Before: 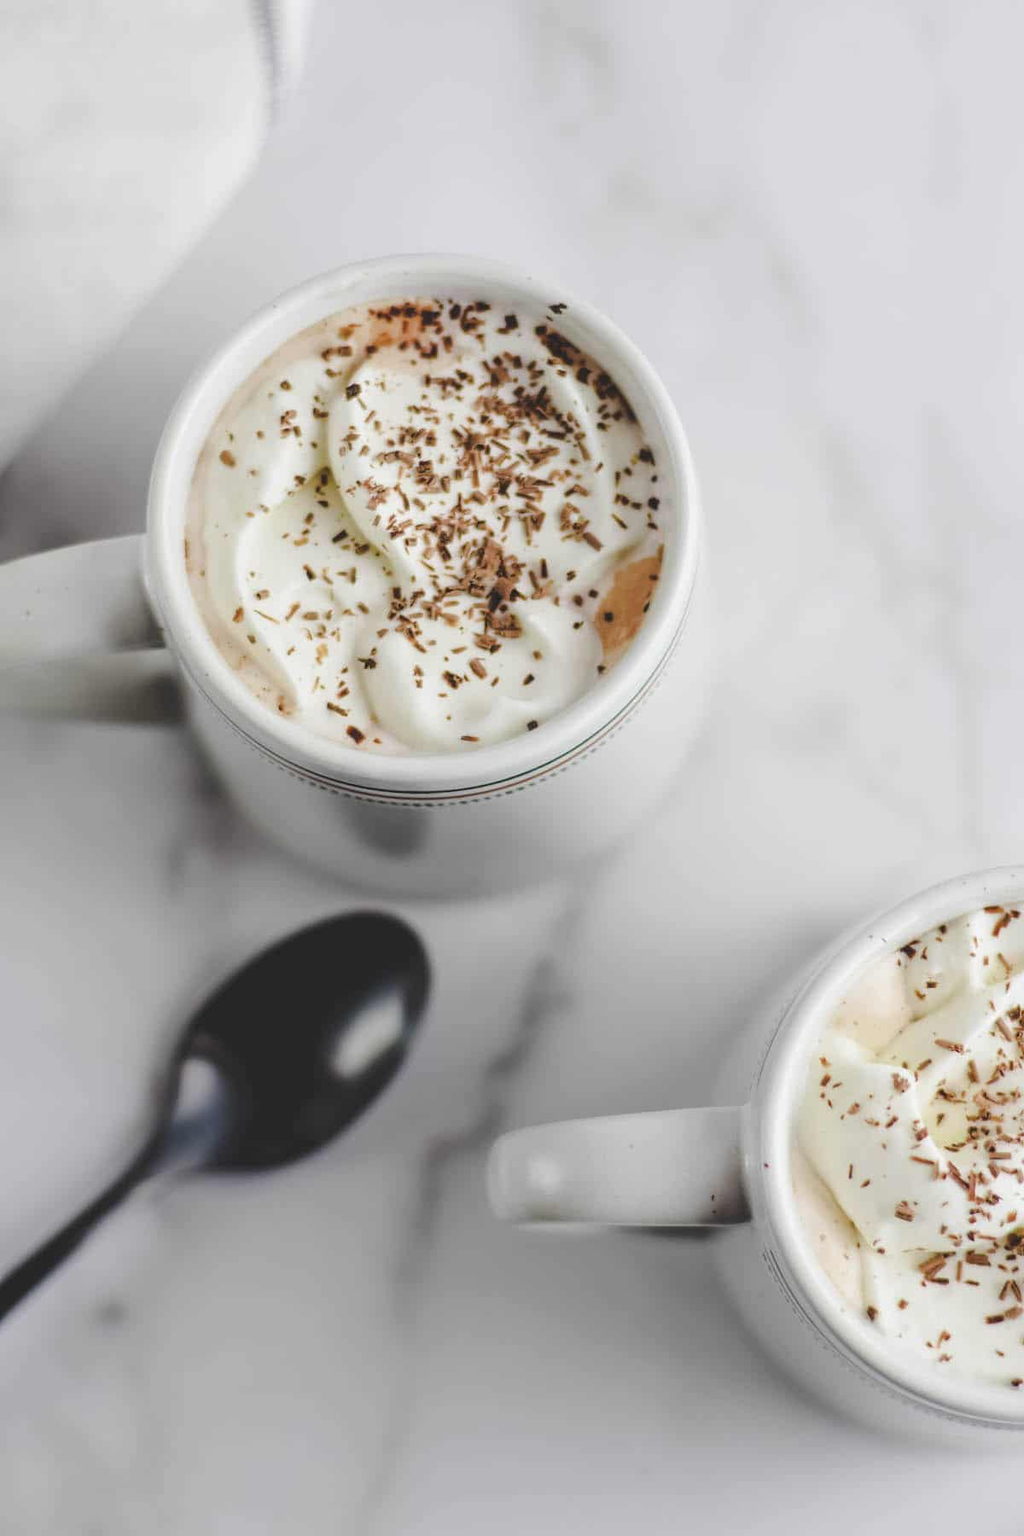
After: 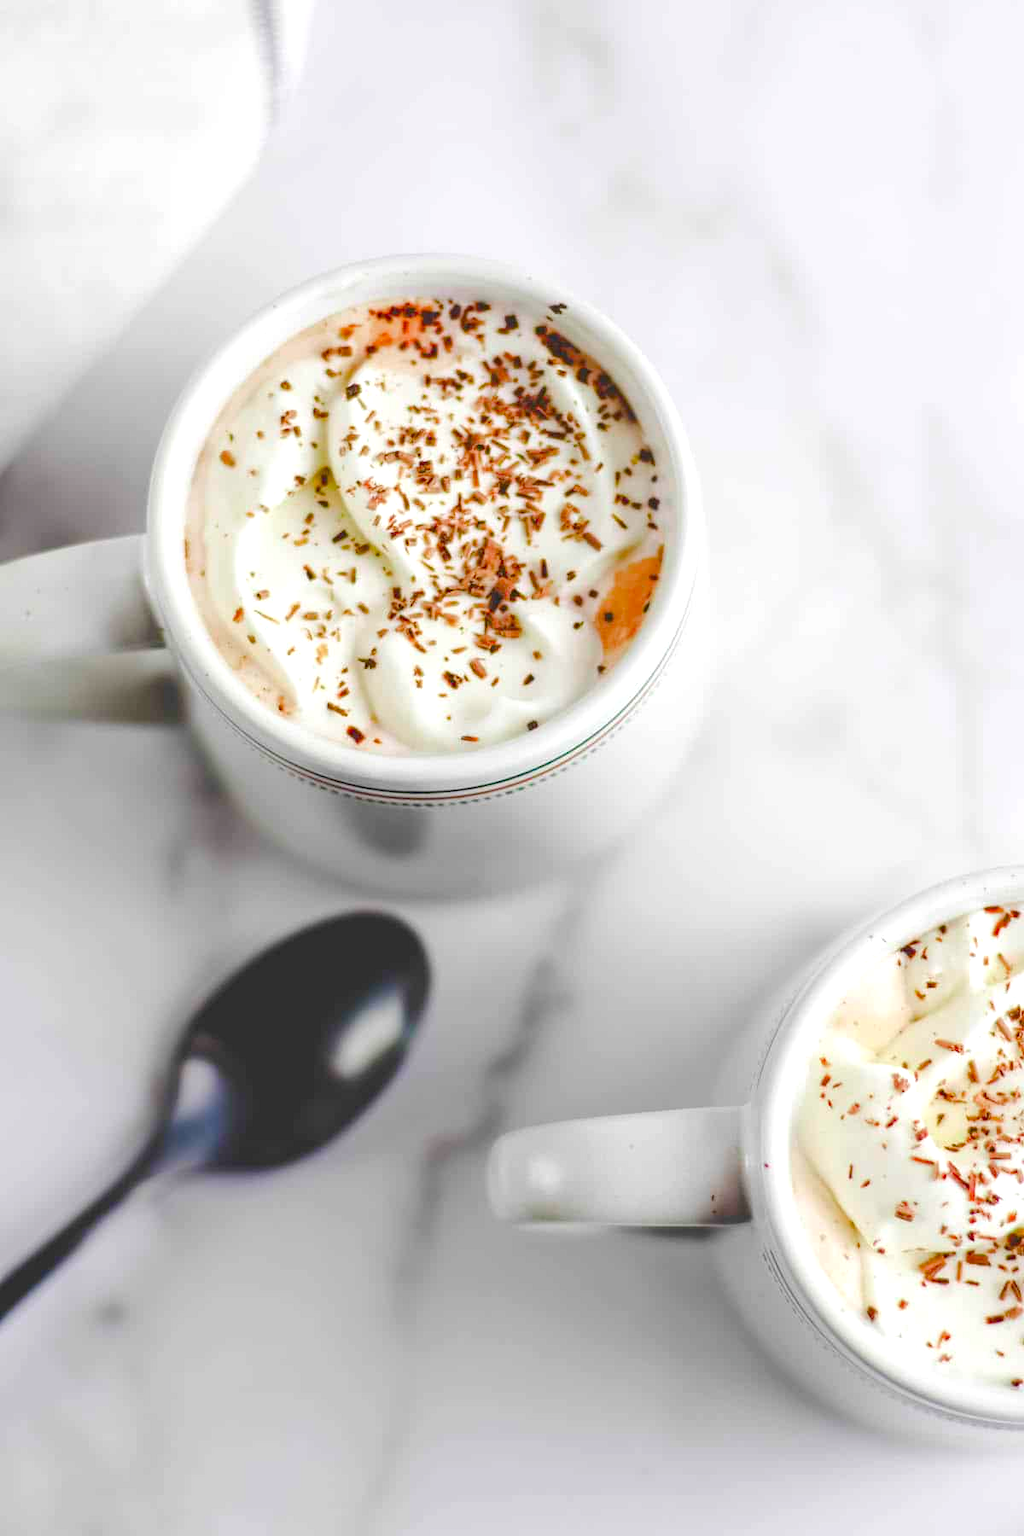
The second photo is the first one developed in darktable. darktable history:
color balance rgb: perceptual saturation grading › global saturation 20%, perceptual saturation grading › highlights -50%, perceptual saturation grading › shadows 30%, perceptual brilliance grading › global brilliance 10%, perceptual brilliance grading › shadows 15%
color contrast: green-magenta contrast 1.69, blue-yellow contrast 1.49
